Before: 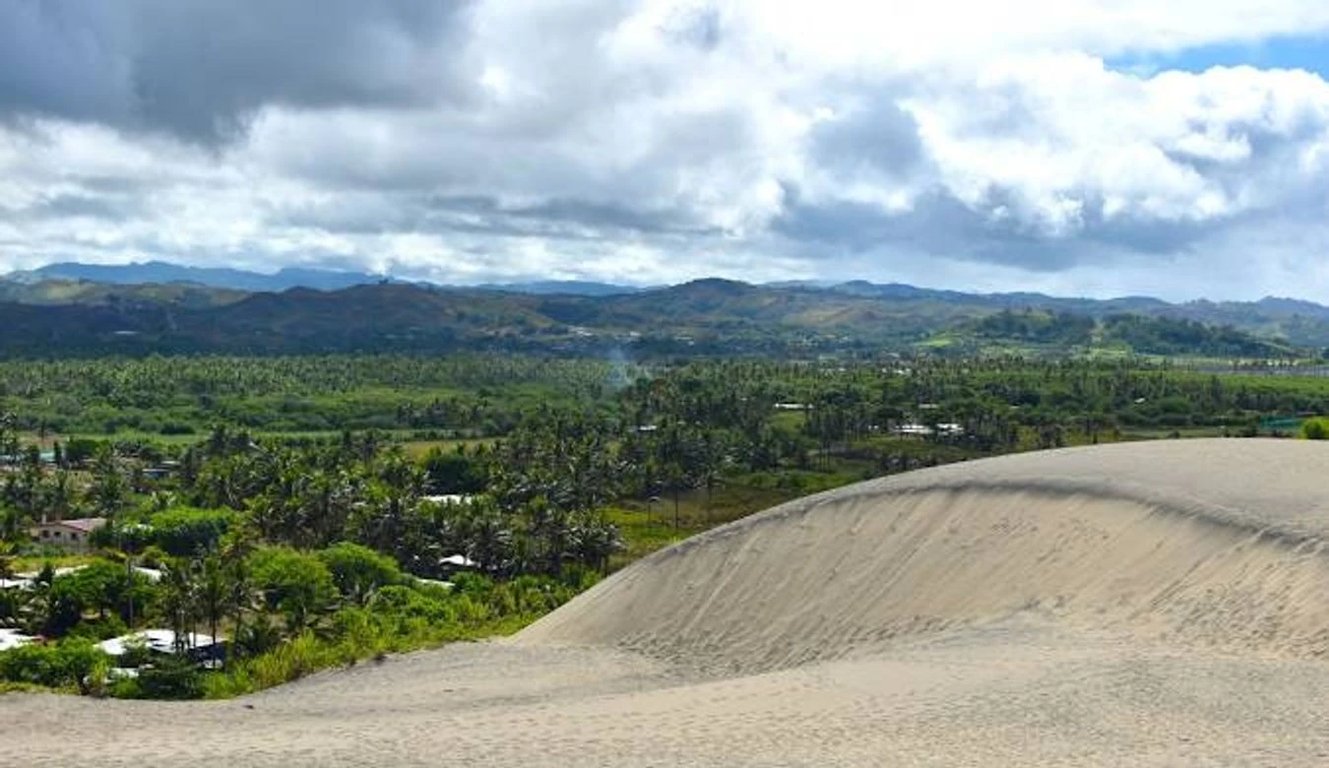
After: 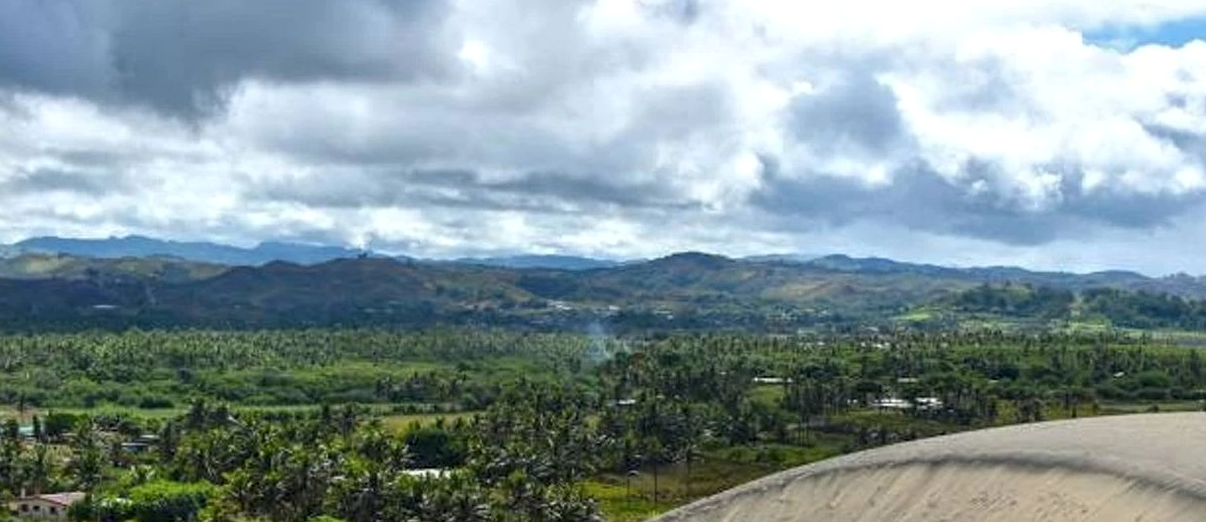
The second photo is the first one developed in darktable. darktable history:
crop: left 1.599%, top 3.443%, right 7.619%, bottom 28.468%
local contrast: on, module defaults
